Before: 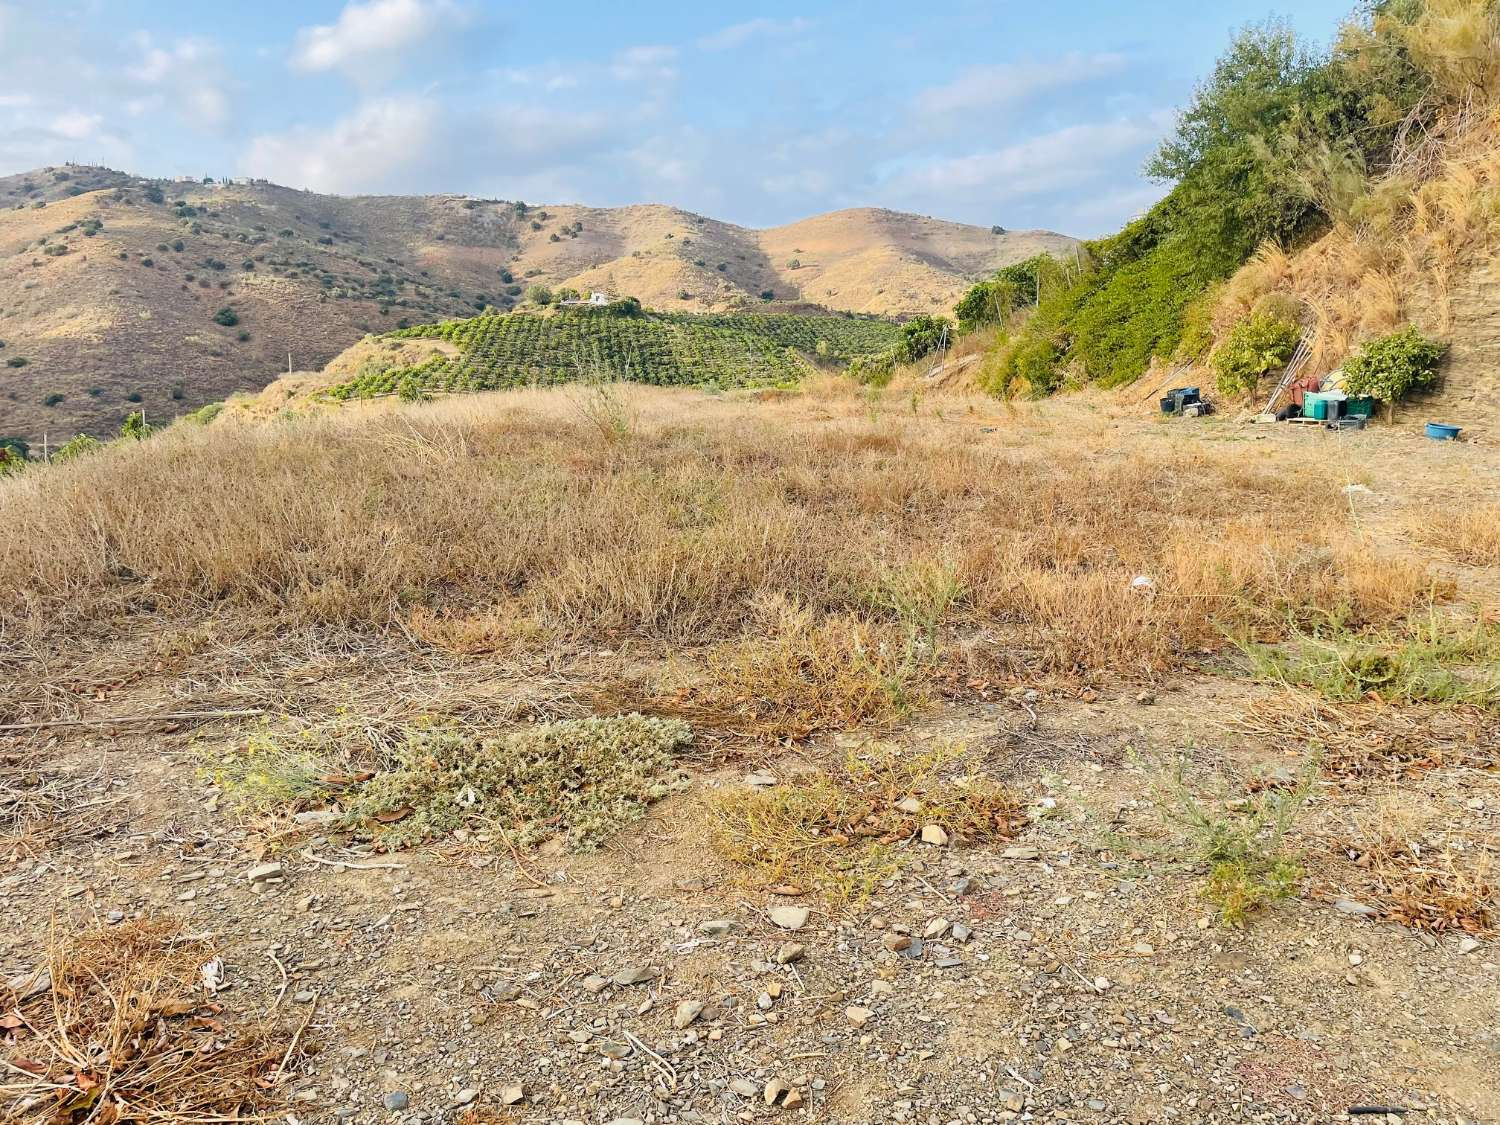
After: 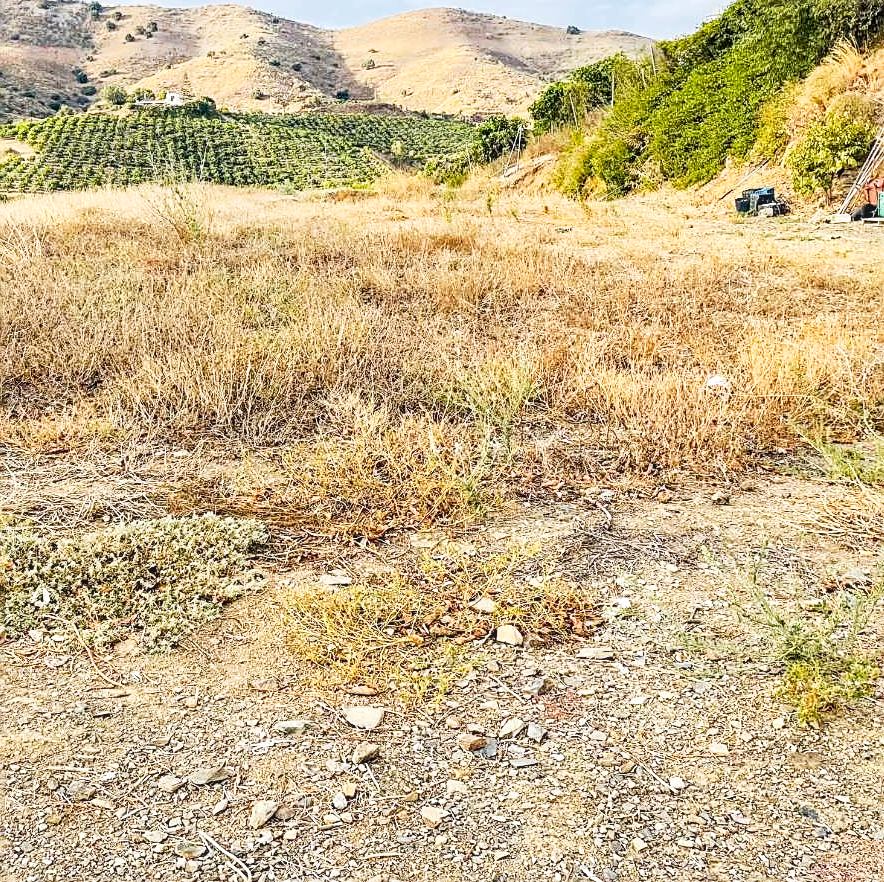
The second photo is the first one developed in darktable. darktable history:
contrast brightness saturation: contrast -0.099, saturation -0.085
crop and rotate: left 28.336%, top 17.827%, right 12.667%, bottom 3.72%
local contrast: on, module defaults
tone equalizer: -8 EV -0.382 EV, -7 EV -0.359 EV, -6 EV -0.308 EV, -5 EV -0.191 EV, -3 EV 0.238 EV, -2 EV 0.355 EV, -1 EV 0.393 EV, +0 EV 0.431 EV, edges refinement/feathering 500, mask exposure compensation -1.57 EV, preserve details no
exposure: compensate highlight preservation false
haze removal: compatibility mode true, adaptive false
tone curve: curves: ch0 [(0, 0.013) (0.054, 0.018) (0.205, 0.191) (0.289, 0.292) (0.39, 0.424) (0.493, 0.551) (0.647, 0.752) (0.796, 0.887) (1, 0.998)]; ch1 [(0, 0) (0.371, 0.339) (0.477, 0.452) (0.494, 0.495) (0.501, 0.501) (0.51, 0.516) (0.54, 0.557) (0.572, 0.605) (0.66, 0.701) (0.783, 0.804) (1, 1)]; ch2 [(0, 0) (0.32, 0.281) (0.403, 0.399) (0.441, 0.428) (0.47, 0.469) (0.498, 0.496) (0.524, 0.543) (0.551, 0.579) (0.633, 0.665) (0.7, 0.711) (1, 1)], preserve colors none
sharpen: on, module defaults
